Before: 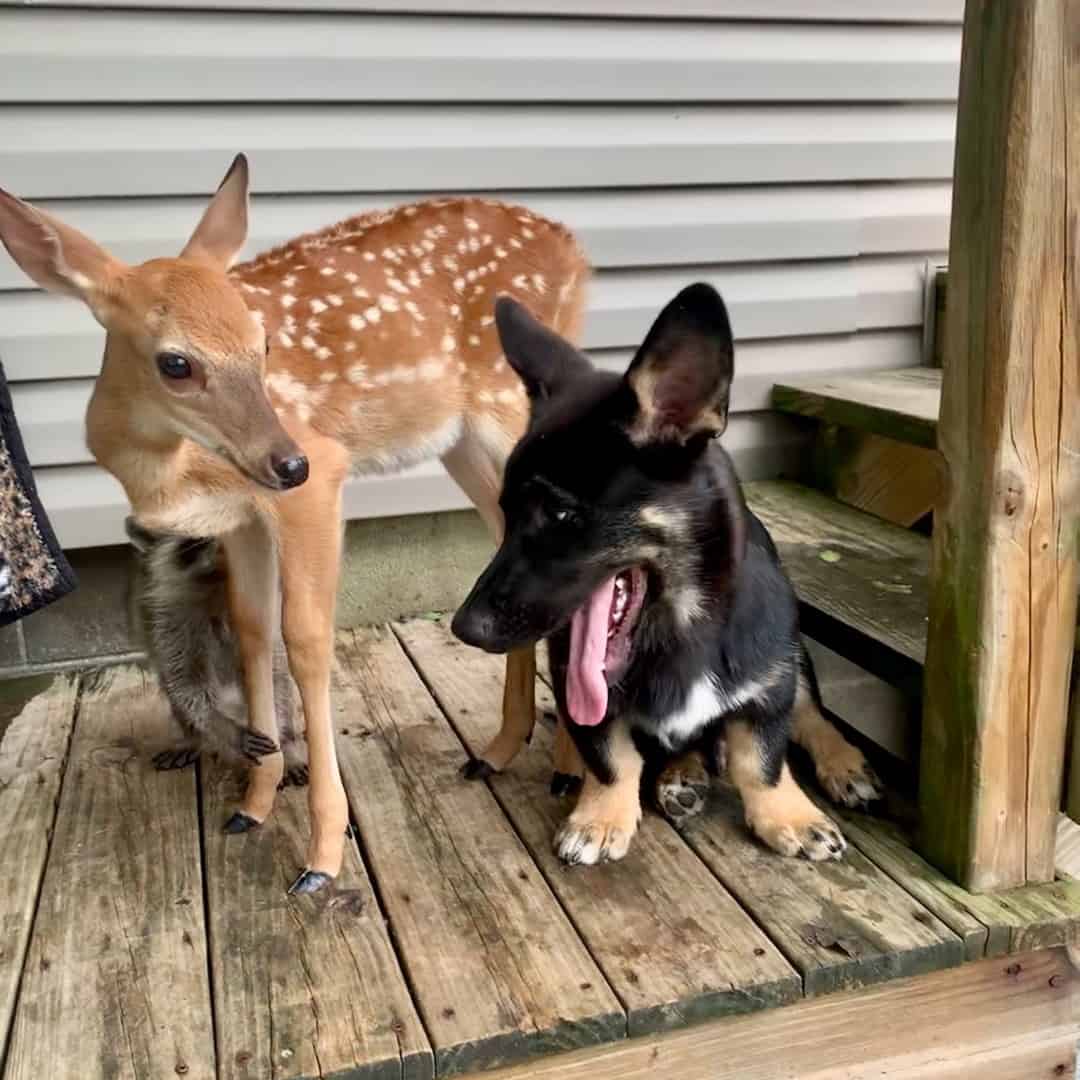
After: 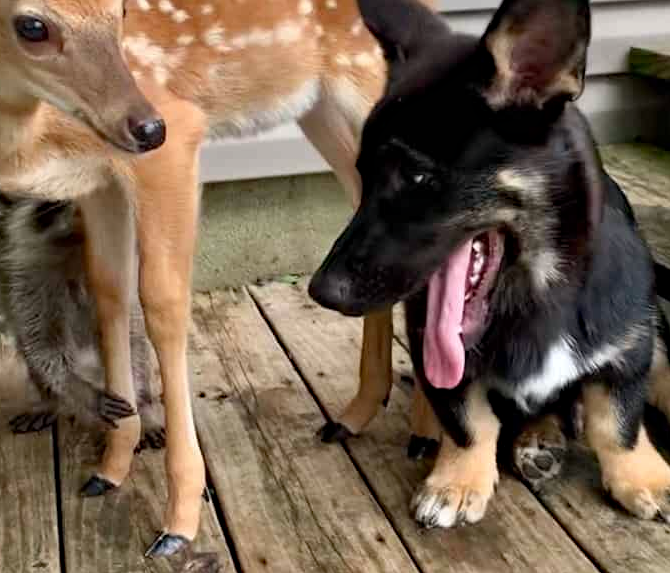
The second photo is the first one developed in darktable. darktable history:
exposure: compensate highlight preservation false
crop: left 13.312%, top 31.28%, right 24.627%, bottom 15.582%
haze removal: compatibility mode true, adaptive false
